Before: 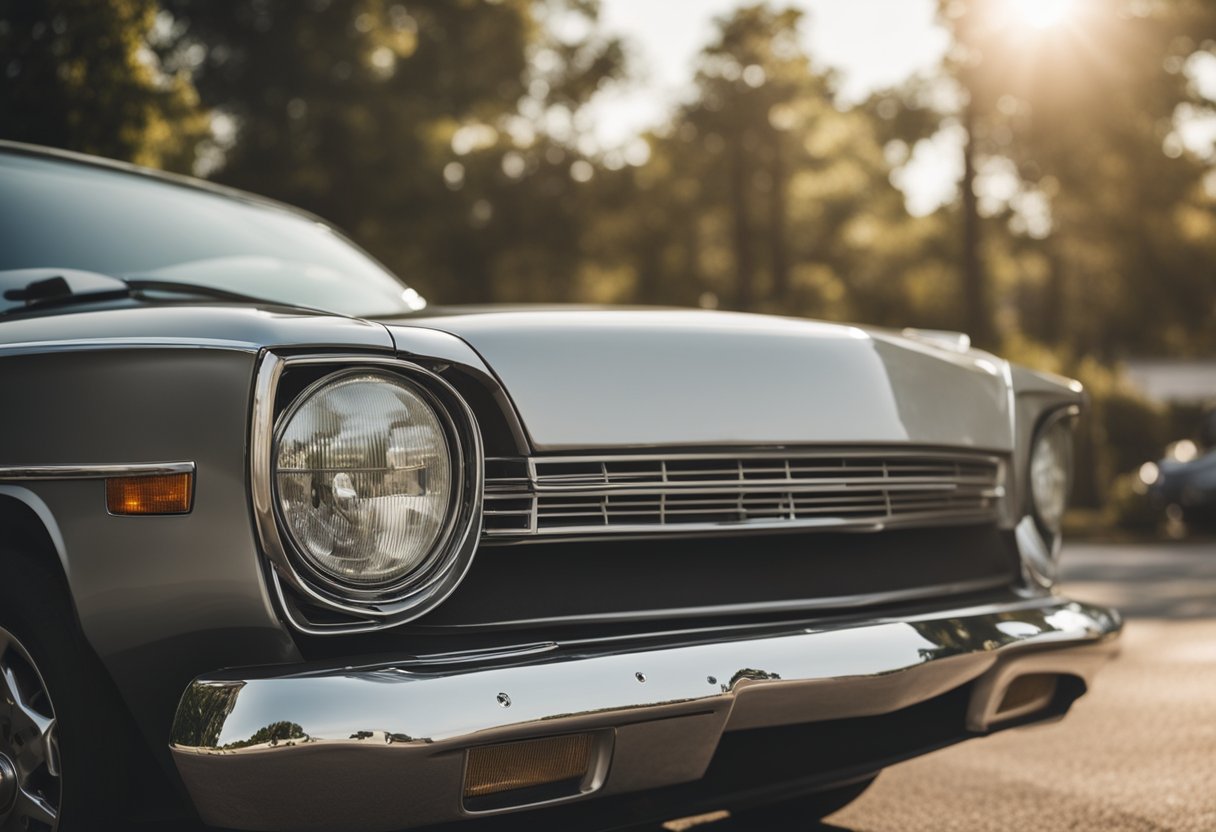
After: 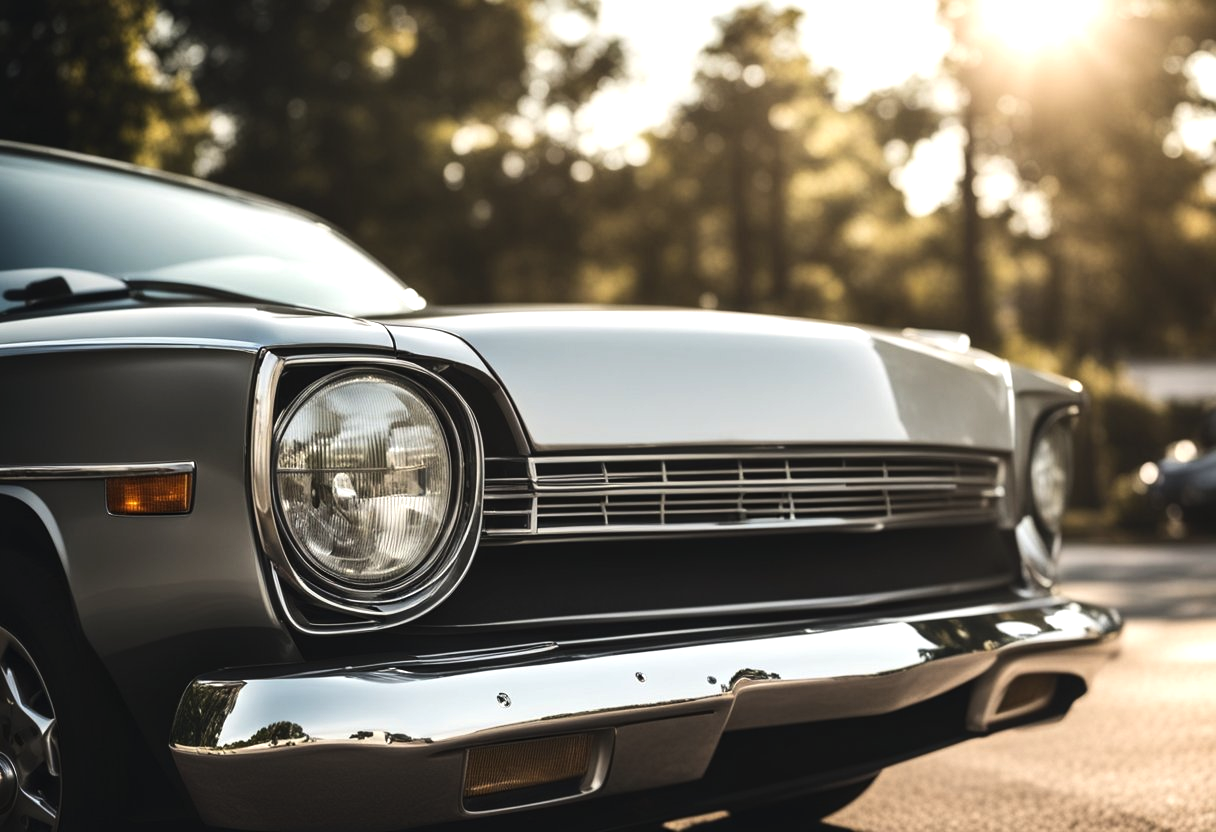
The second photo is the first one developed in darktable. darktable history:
tone equalizer: -8 EV -0.786 EV, -7 EV -0.679 EV, -6 EV -0.576 EV, -5 EV -0.362 EV, -3 EV 0.392 EV, -2 EV 0.6 EV, -1 EV 0.683 EV, +0 EV 0.779 EV, edges refinement/feathering 500, mask exposure compensation -1.57 EV, preserve details no
